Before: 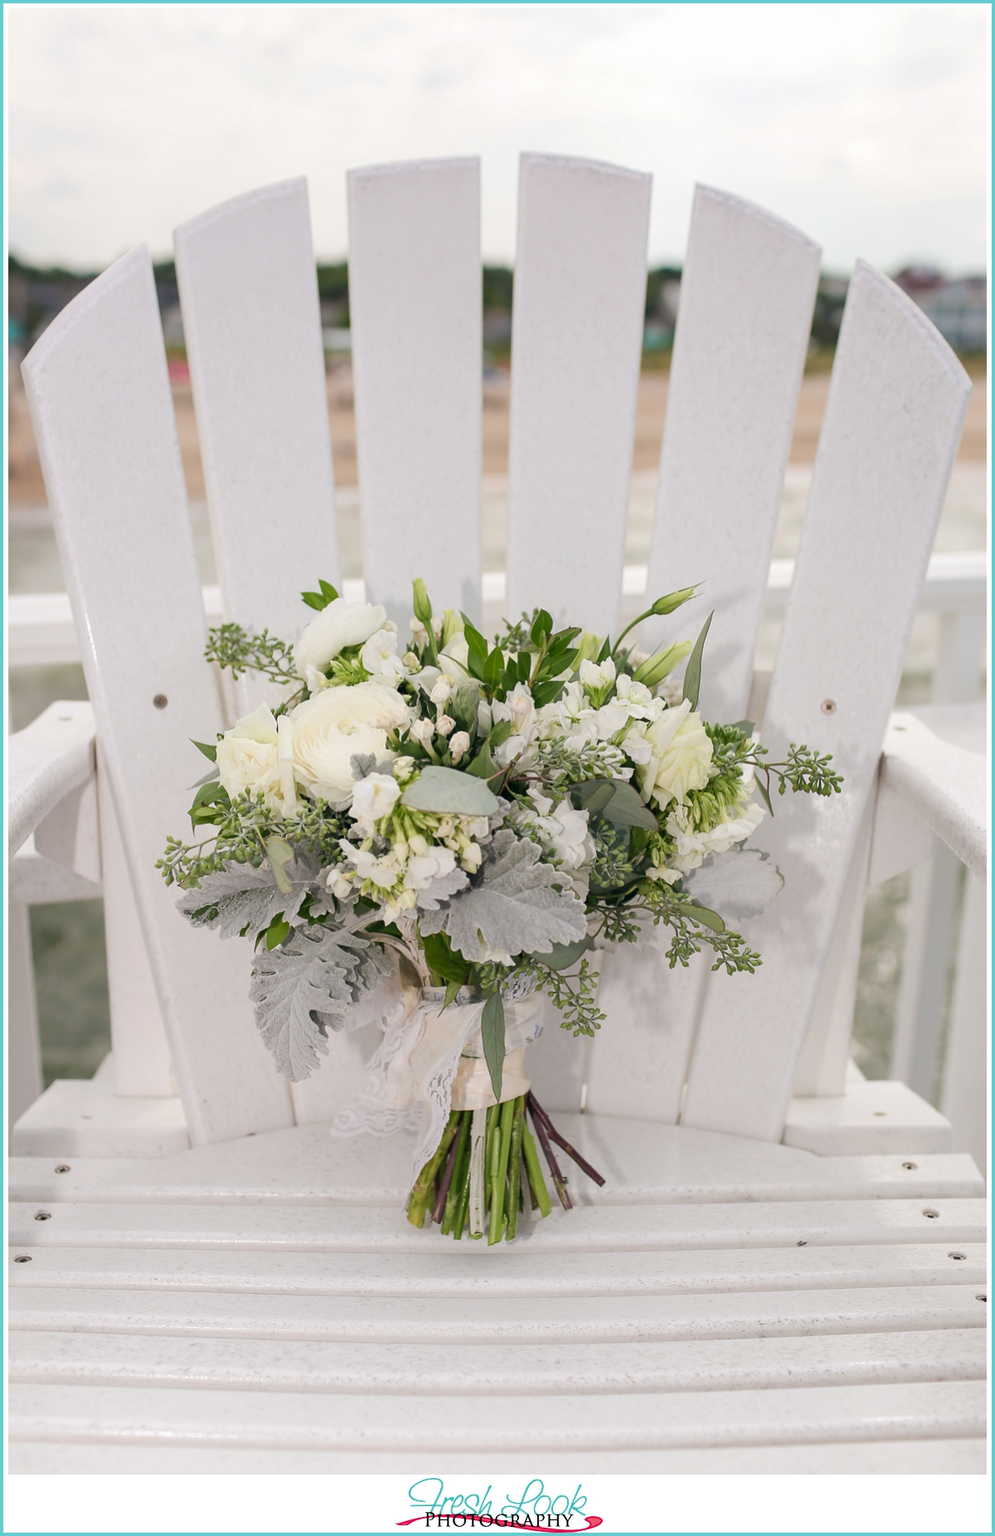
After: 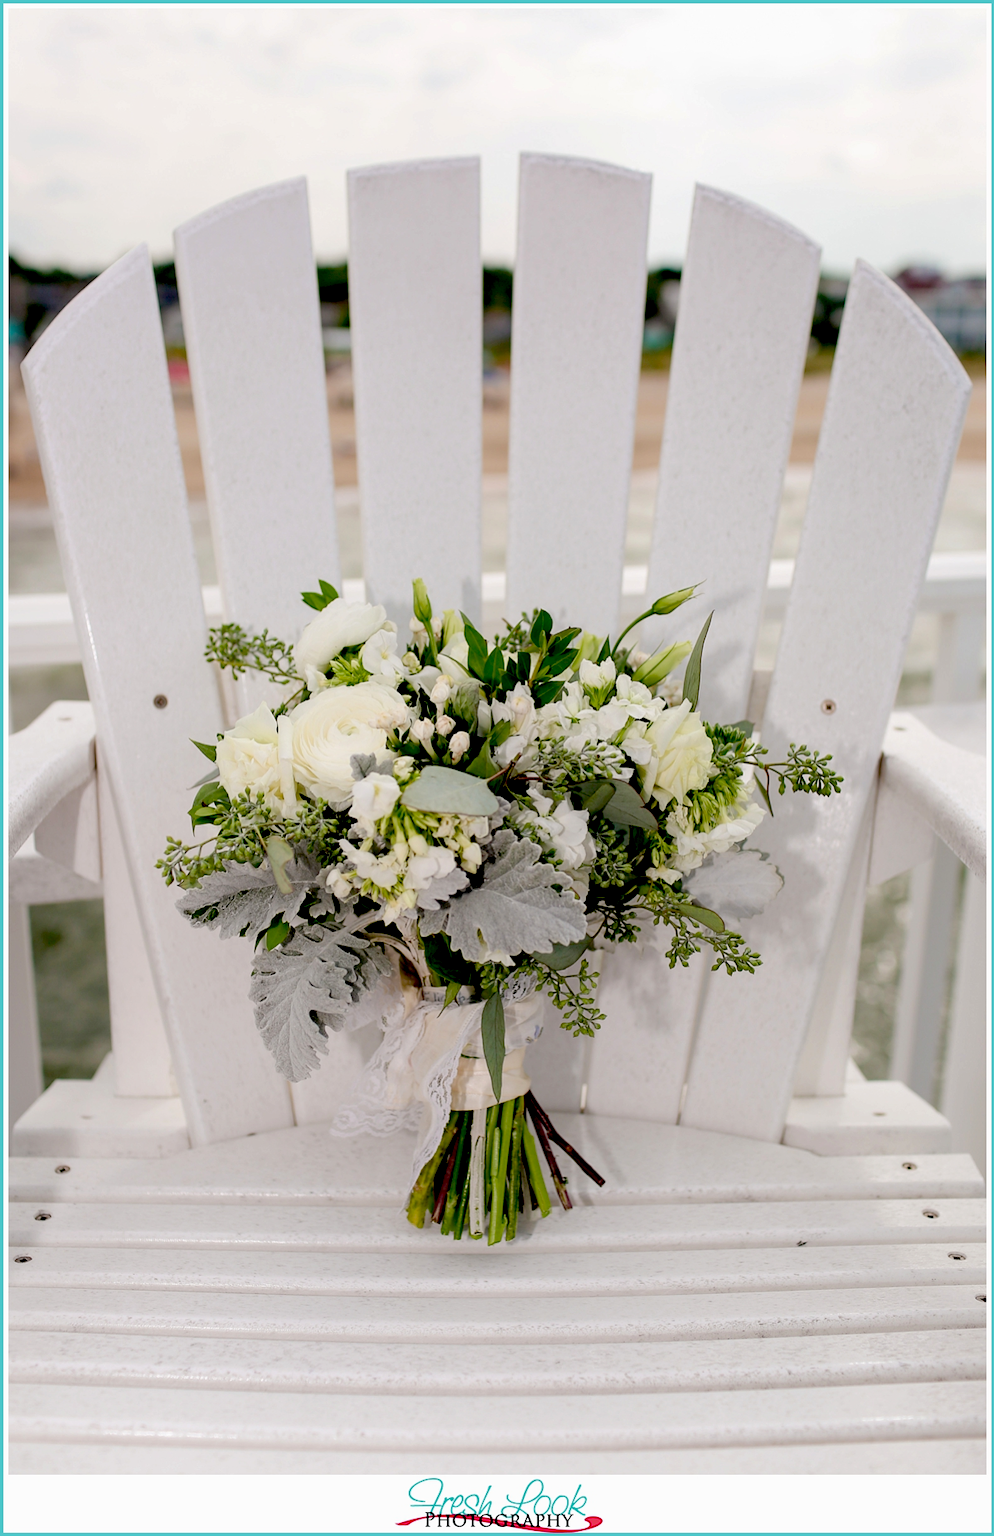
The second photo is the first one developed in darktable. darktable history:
exposure: black level correction 0.056, exposure -0.034 EV, compensate highlight preservation false
